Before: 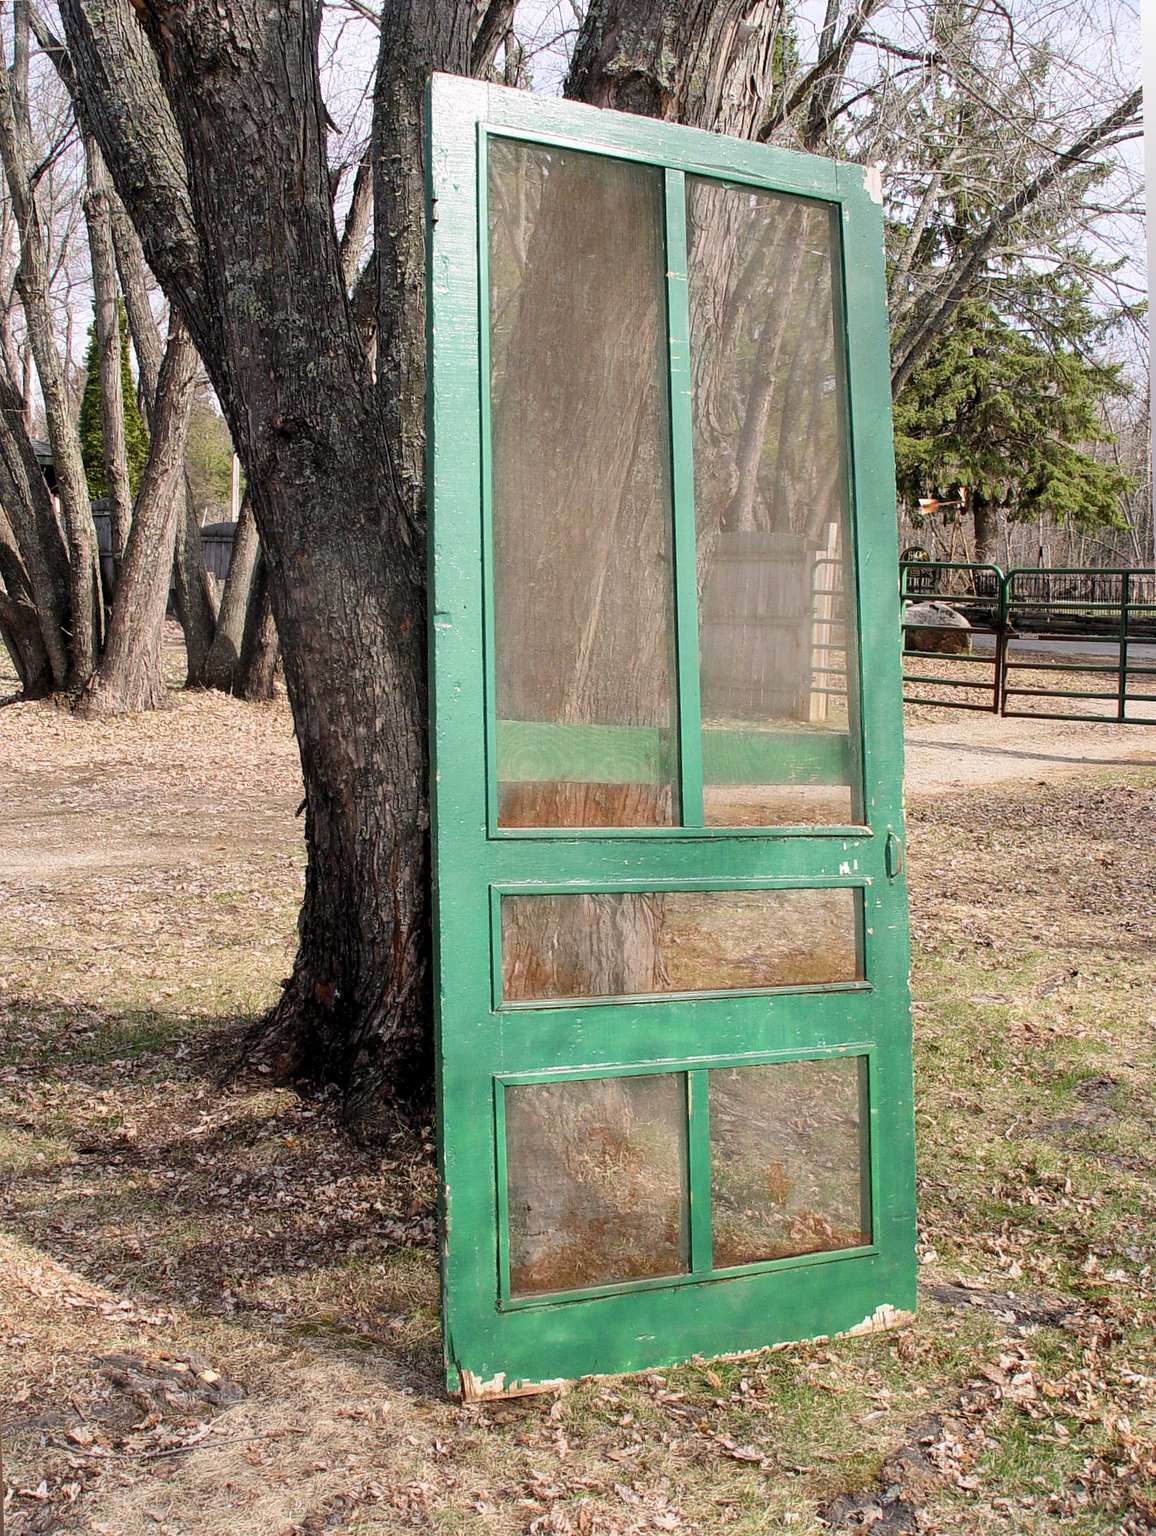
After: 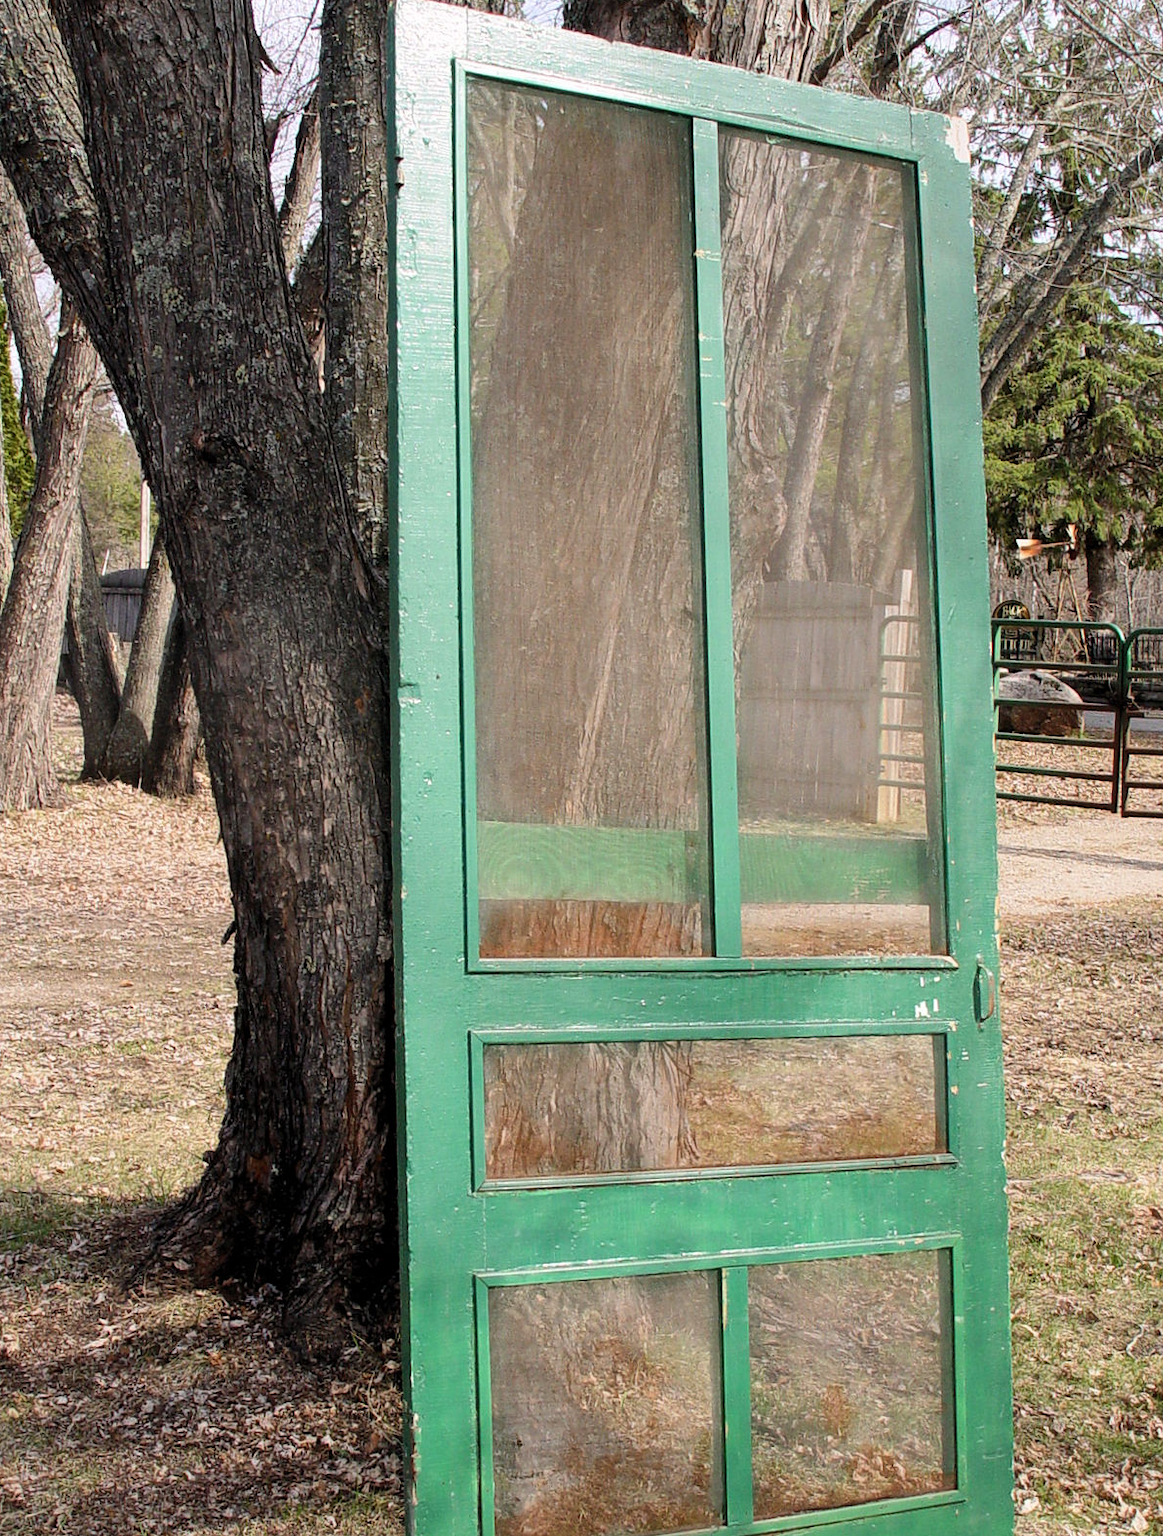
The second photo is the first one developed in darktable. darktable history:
crop and rotate: left 10.547%, top 4.977%, right 10.463%, bottom 16.5%
